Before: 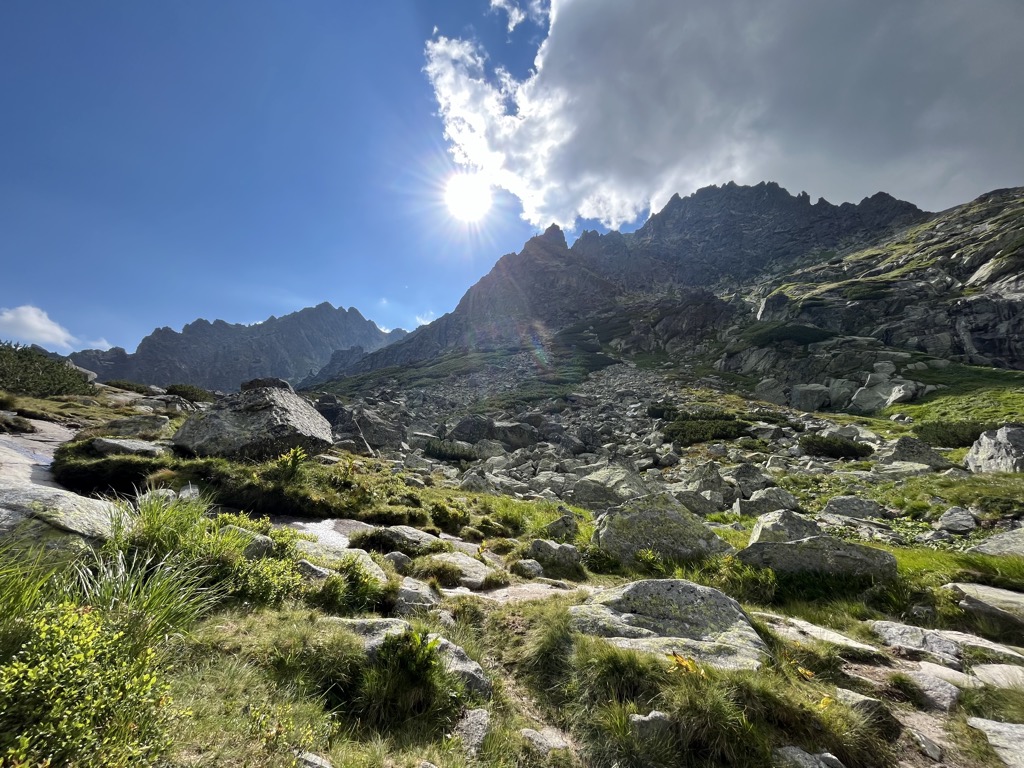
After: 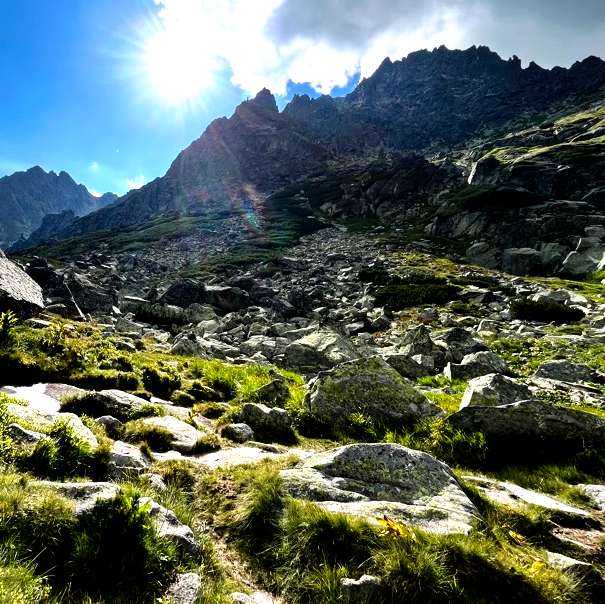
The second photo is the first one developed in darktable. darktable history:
crop and rotate: left 28.256%, top 17.734%, right 12.656%, bottom 3.573%
filmic rgb: black relative exposure -8.2 EV, white relative exposure 2.2 EV, threshold 3 EV, hardness 7.11, latitude 85.74%, contrast 1.696, highlights saturation mix -4%, shadows ↔ highlights balance -2.69%, preserve chrominance no, color science v5 (2021), contrast in shadows safe, contrast in highlights safe, enable highlight reconstruction true
